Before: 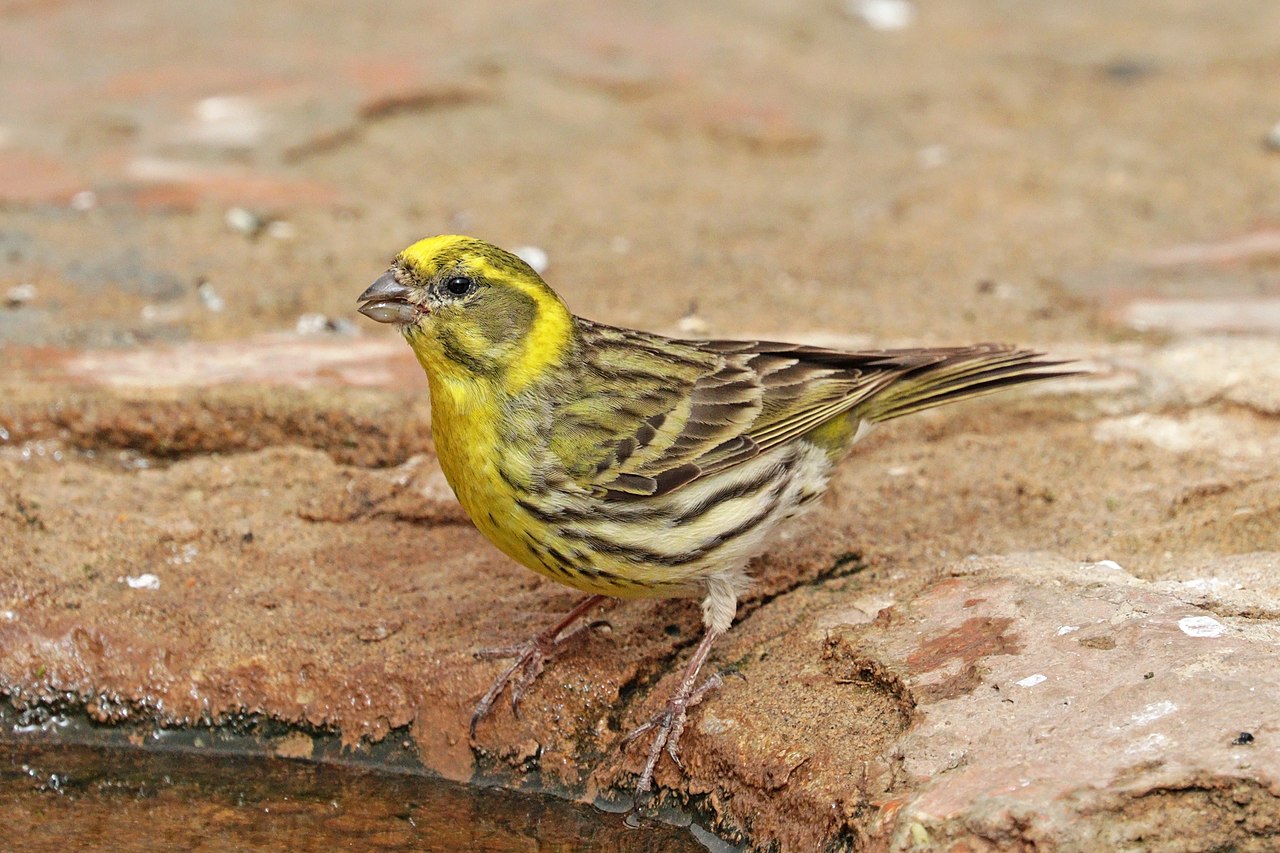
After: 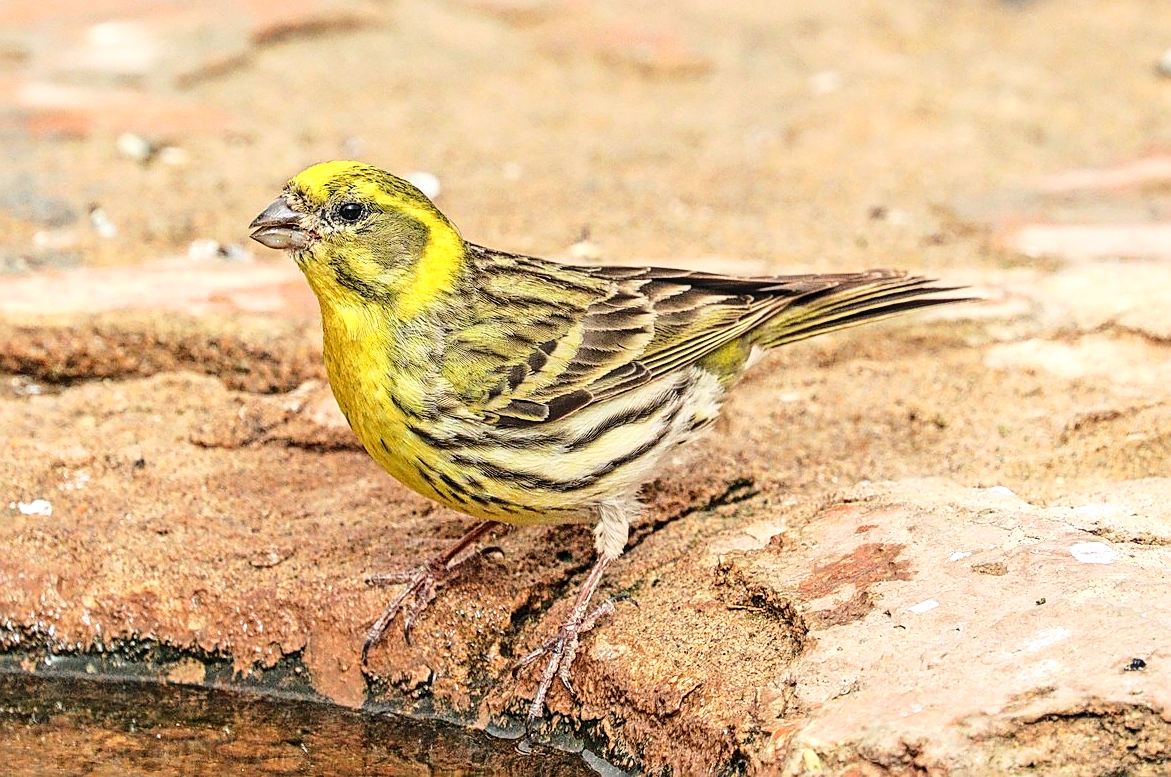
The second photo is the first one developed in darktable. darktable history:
crop and rotate: left 8.449%, top 8.889%
sharpen: on, module defaults
base curve: curves: ch0 [(0, 0) (0.028, 0.03) (0.121, 0.232) (0.46, 0.748) (0.859, 0.968) (1, 1)]
local contrast: on, module defaults
